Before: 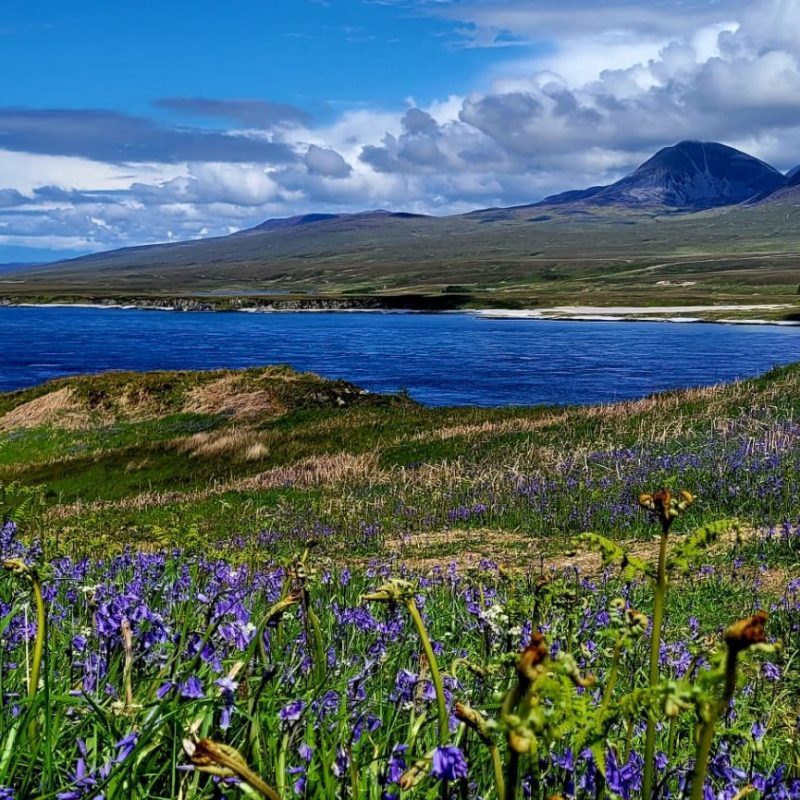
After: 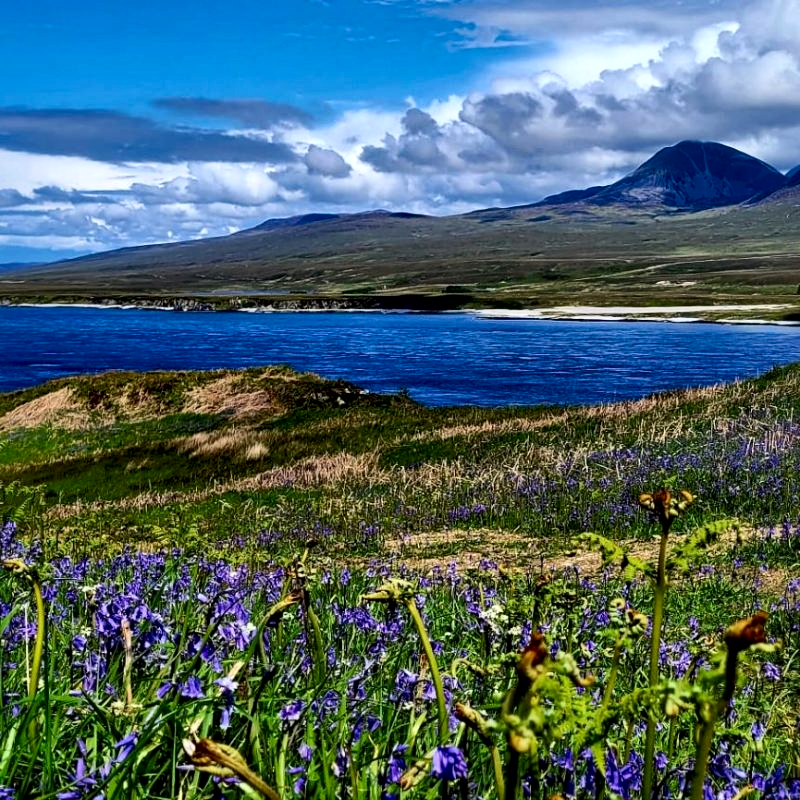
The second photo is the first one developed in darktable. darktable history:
exposure: compensate highlight preservation false
local contrast: mode bilateral grid, contrast 25, coarseness 47, detail 151%, midtone range 0.2
contrast brightness saturation: contrast 0.15, brightness -0.01, saturation 0.1
